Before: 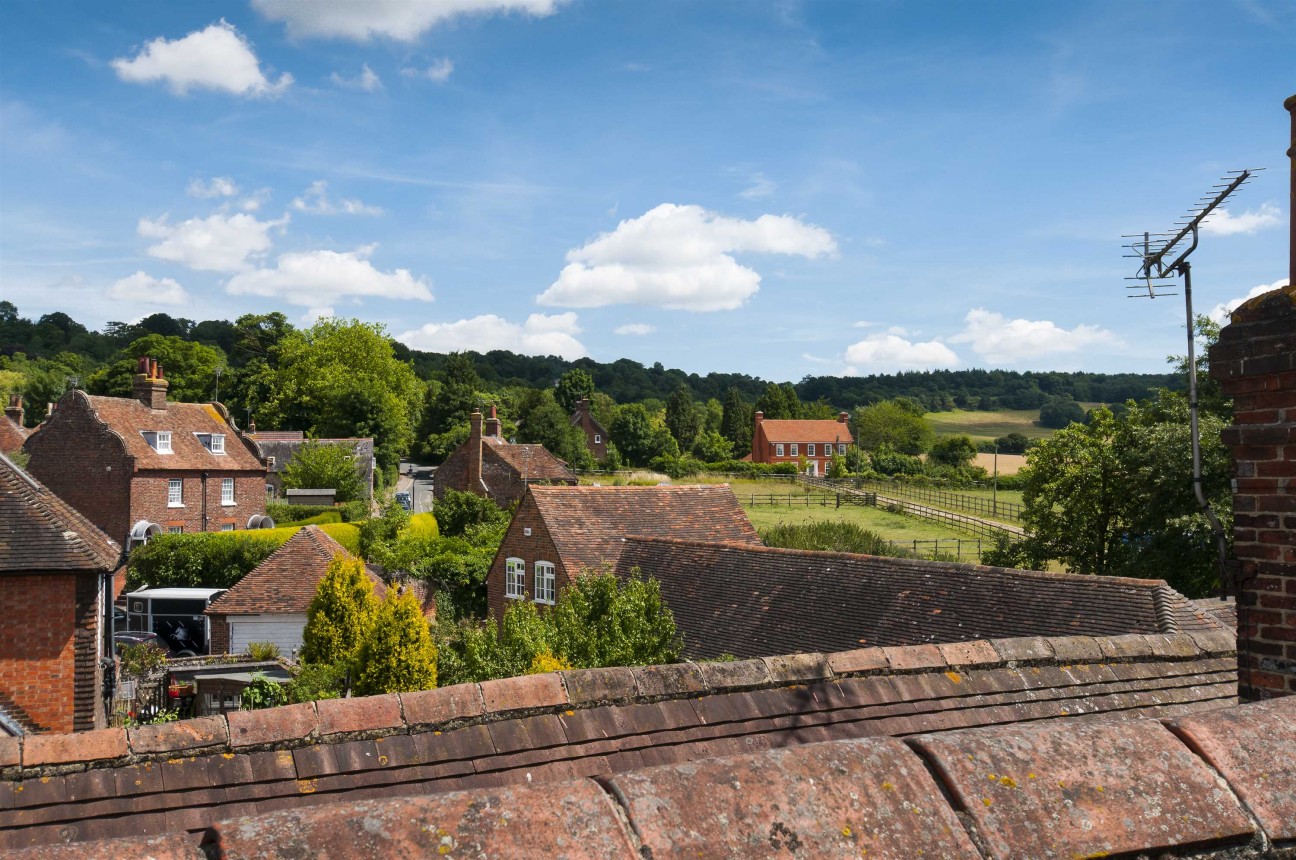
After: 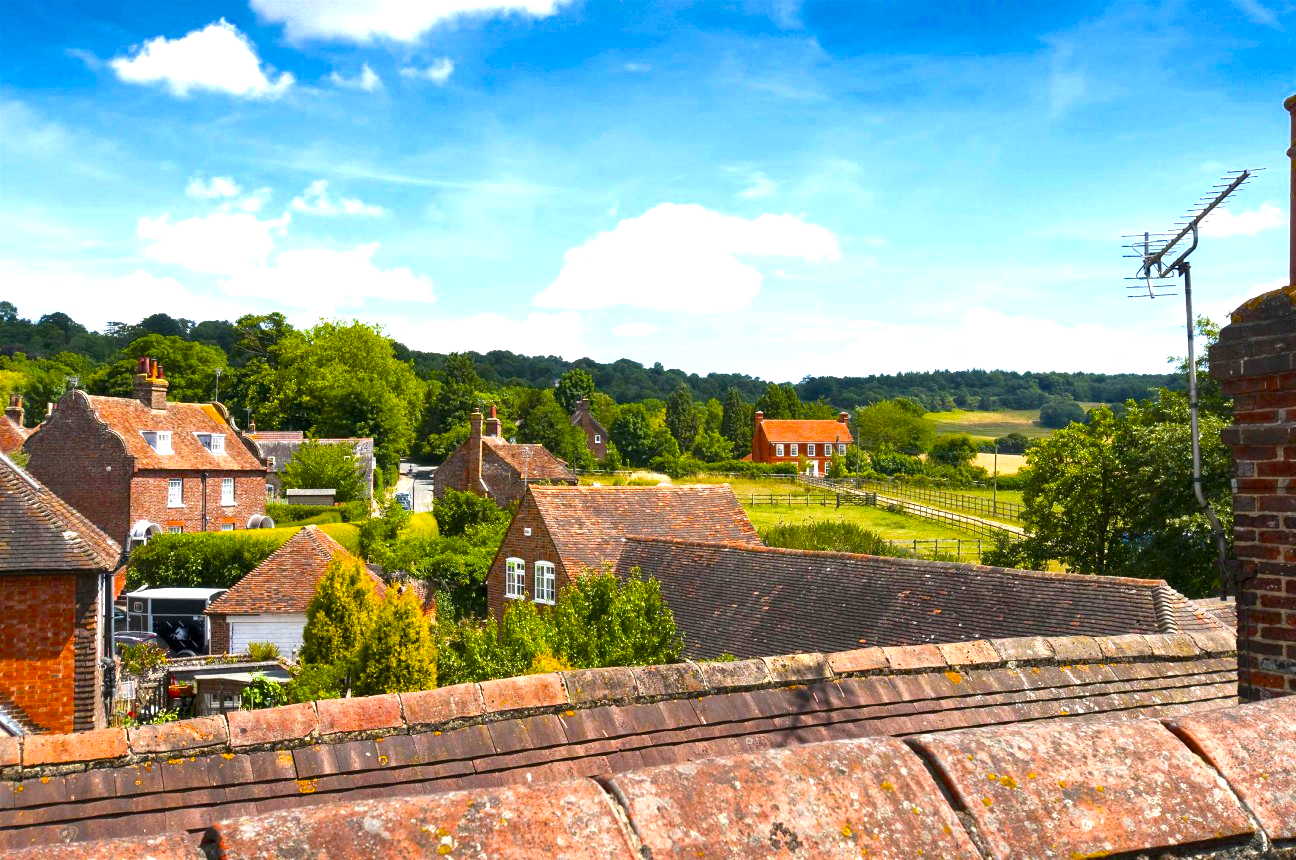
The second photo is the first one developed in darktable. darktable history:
color balance rgb: perceptual saturation grading › global saturation 30.494%, saturation formula JzAzBz (2021)
exposure: exposure 1.165 EV, compensate highlight preservation false
